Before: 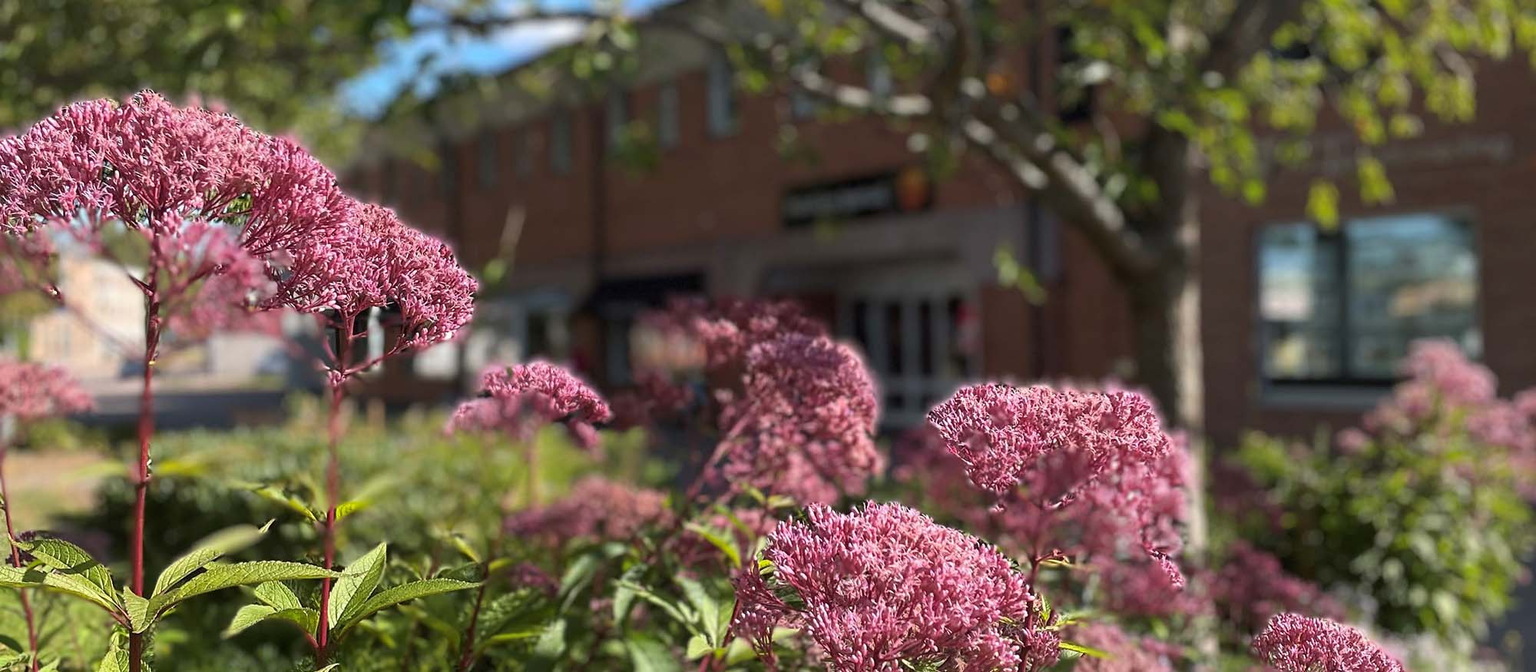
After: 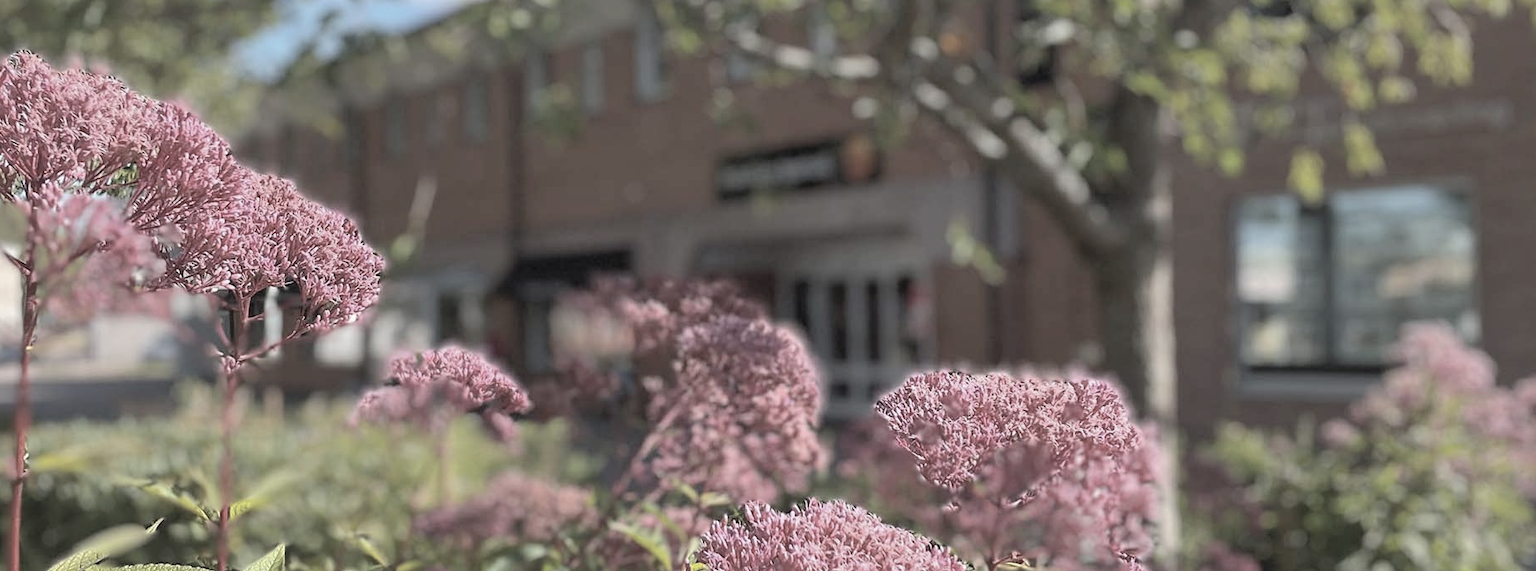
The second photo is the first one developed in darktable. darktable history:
contrast brightness saturation: brightness 0.18, saturation -0.5
shadows and highlights: on, module defaults
crop: left 8.155%, top 6.611%, bottom 15.385%
